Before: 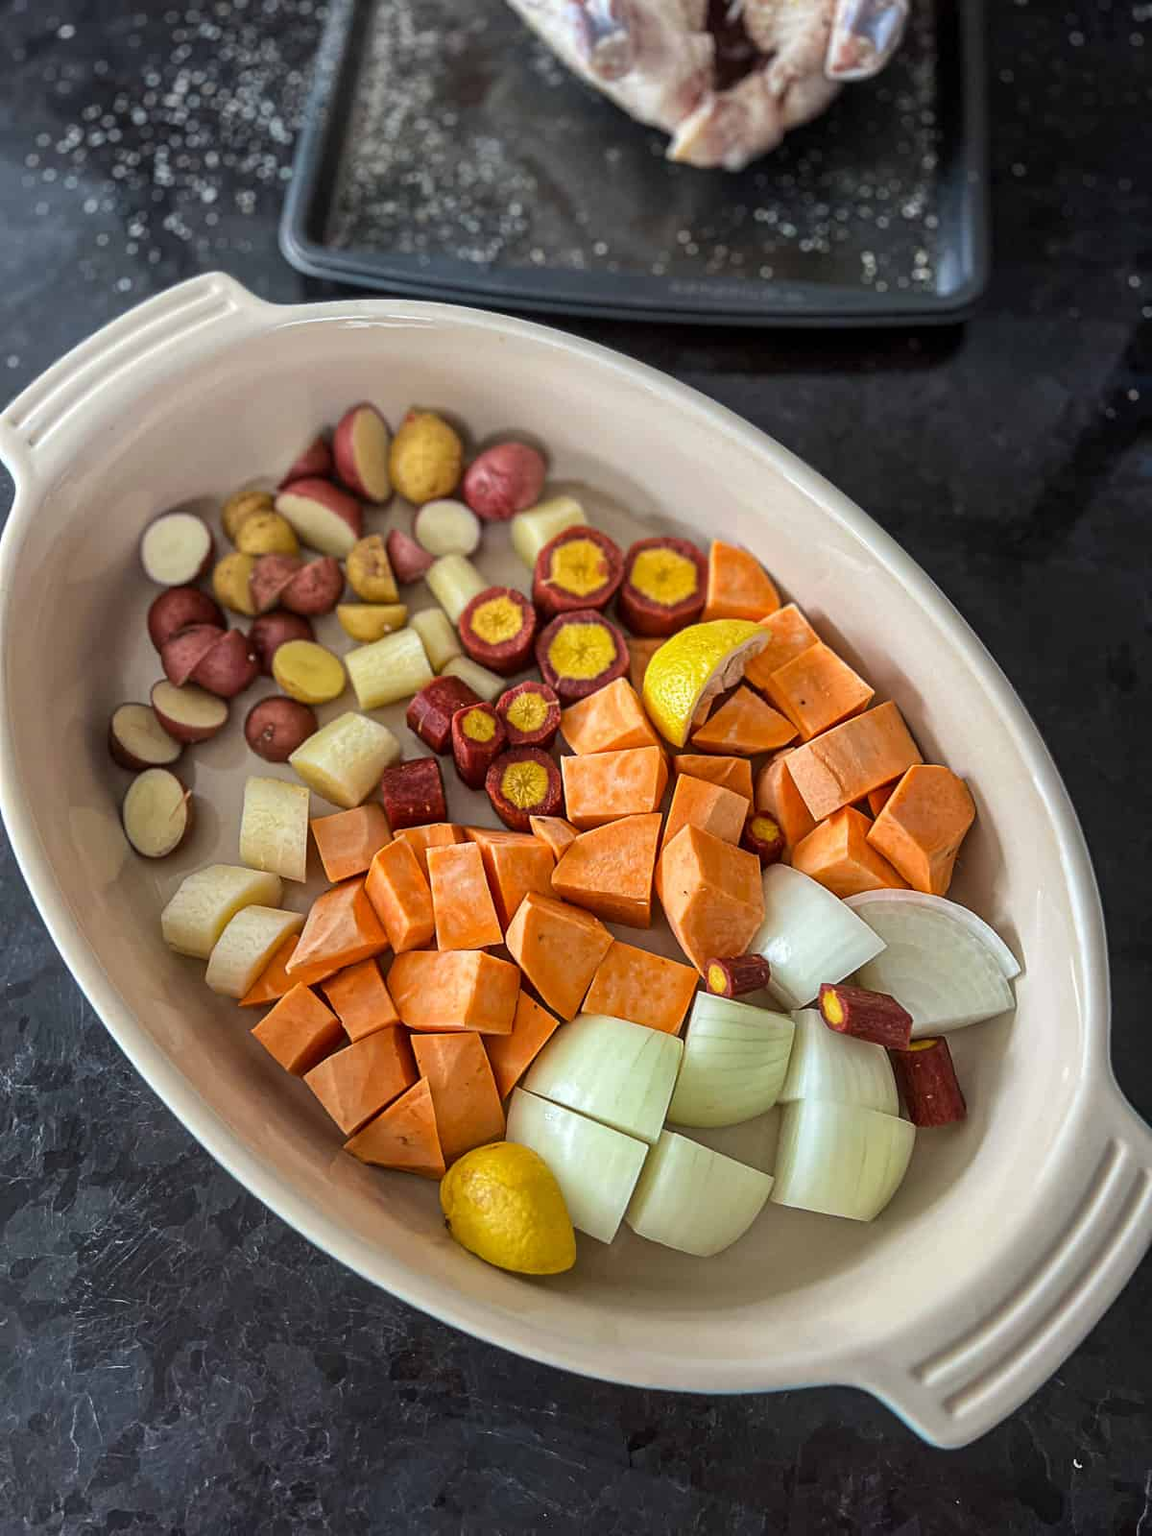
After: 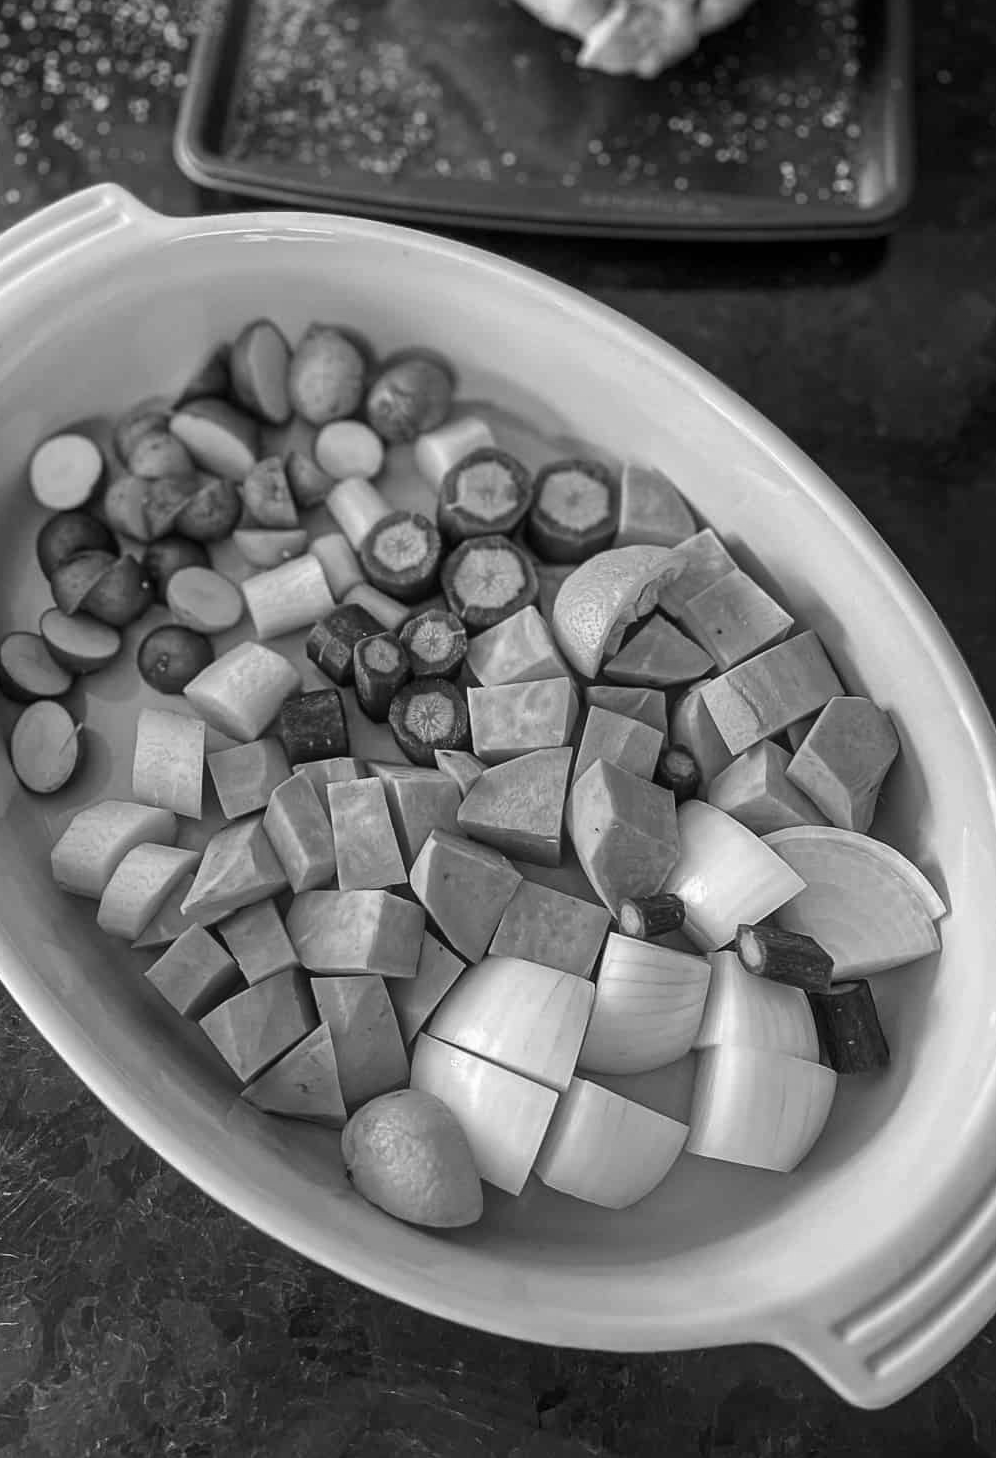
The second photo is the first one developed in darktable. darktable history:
crop: left 9.817%, top 6.255%, right 7.153%, bottom 2.6%
color calibration: output gray [0.21, 0.42, 0.37, 0], illuminant same as pipeline (D50), adaptation none (bypass), x 0.332, y 0.334, temperature 5009.39 K
